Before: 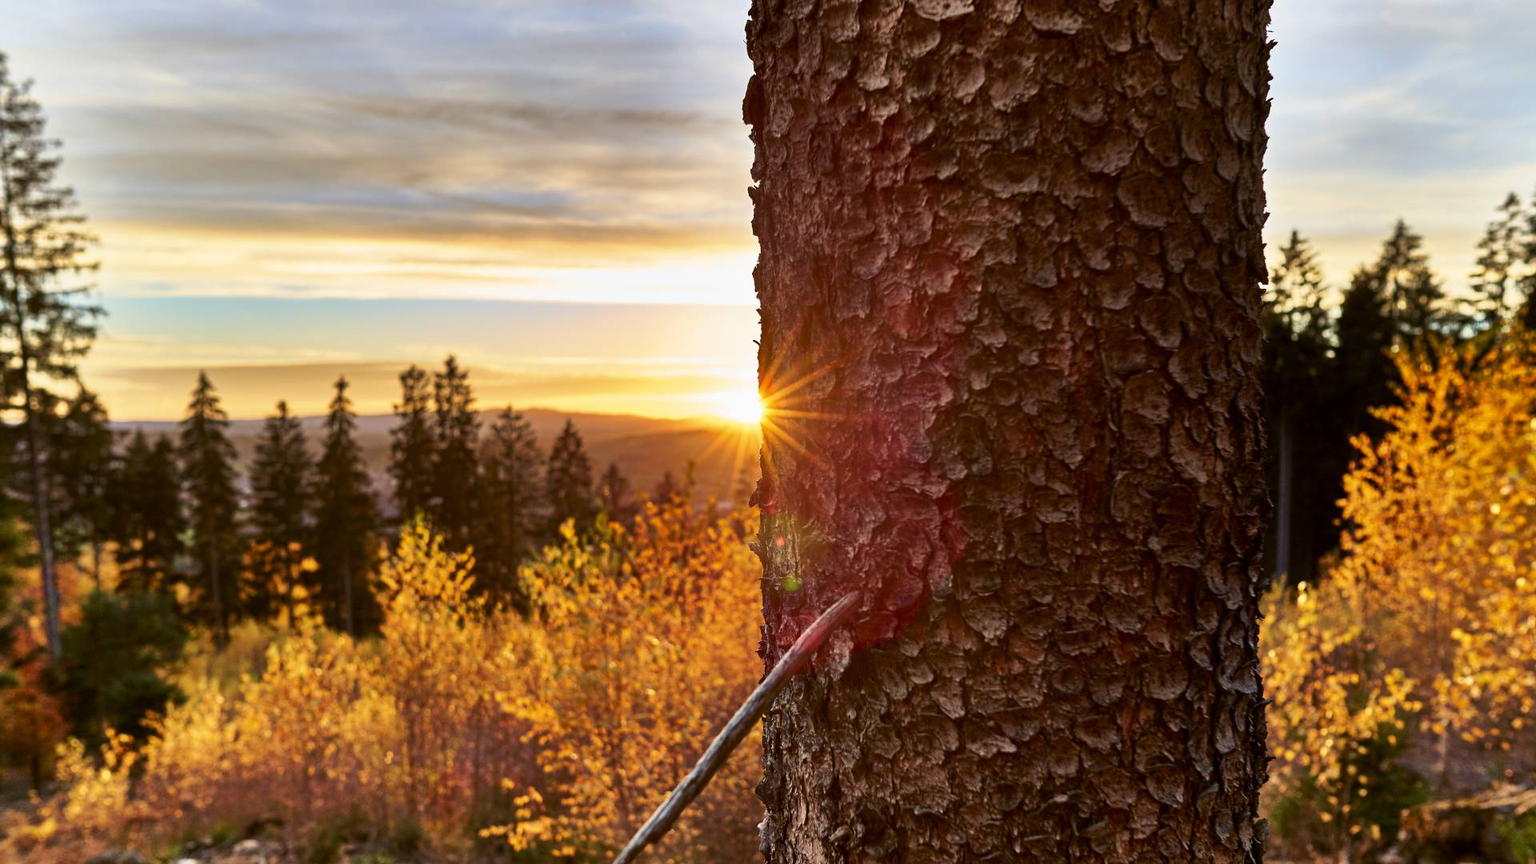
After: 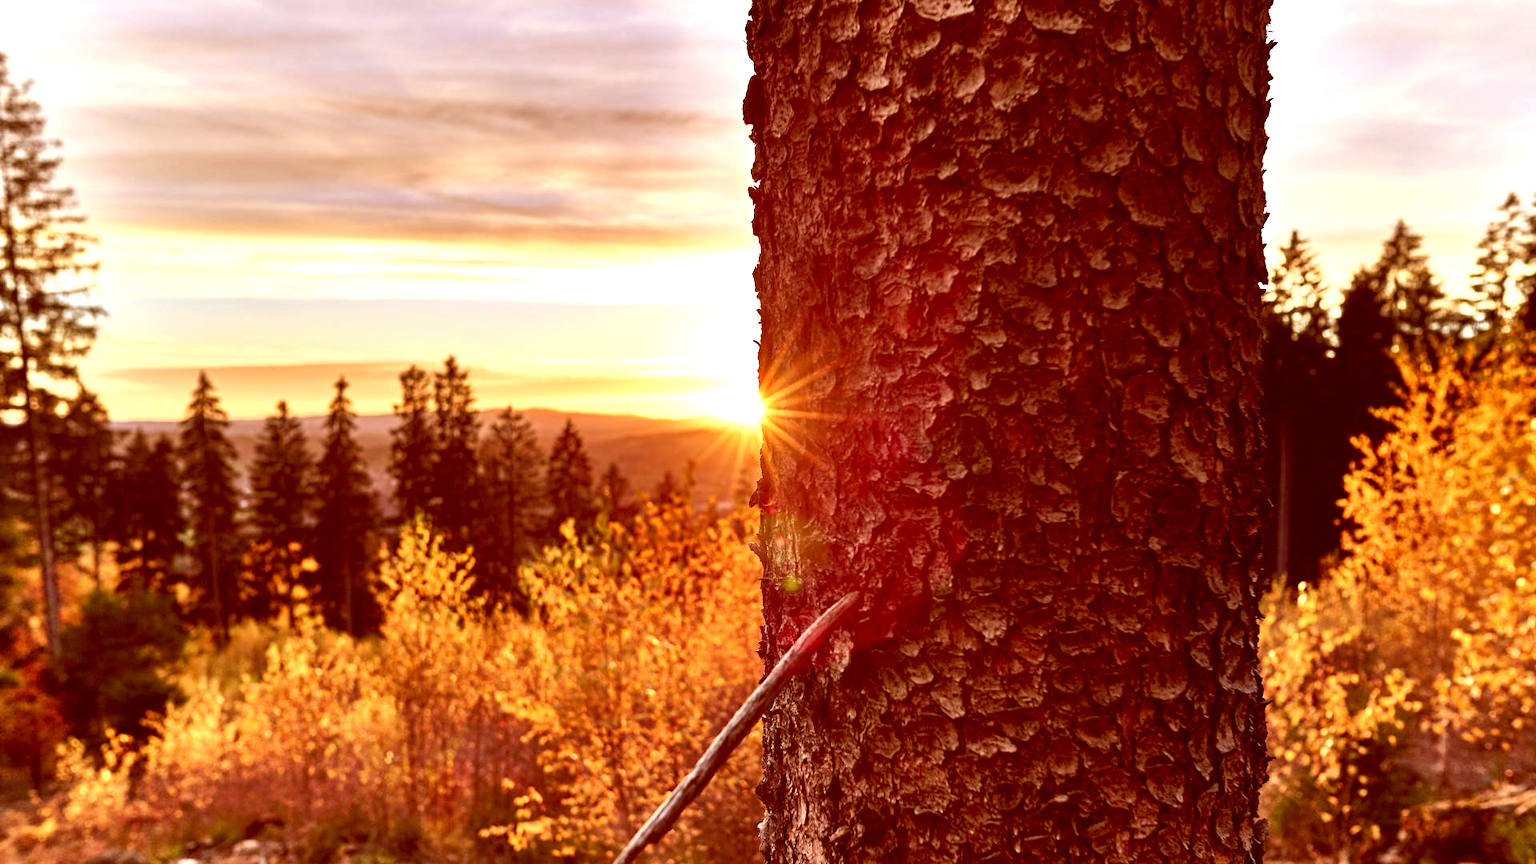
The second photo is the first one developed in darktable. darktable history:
exposure: black level correction 0, exposure 0.589 EV, compensate highlight preservation false
color correction: highlights a* 9.43, highlights b* 8.5, shadows a* 39.98, shadows b* 39.23, saturation 0.822
